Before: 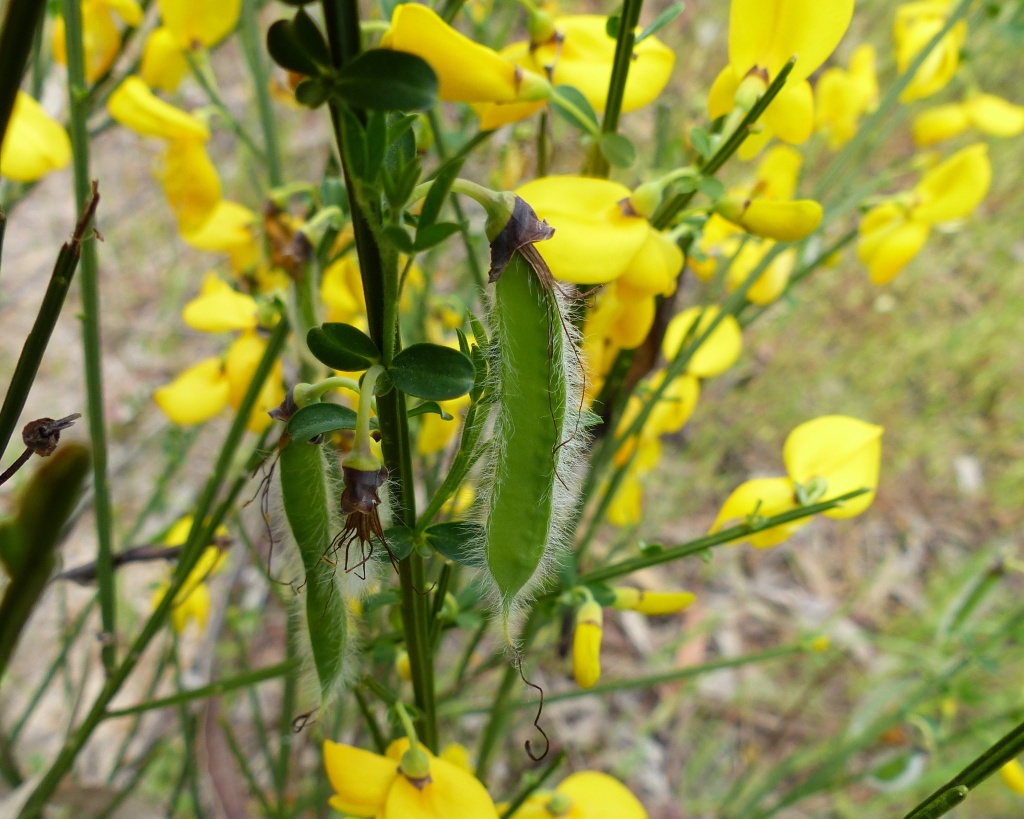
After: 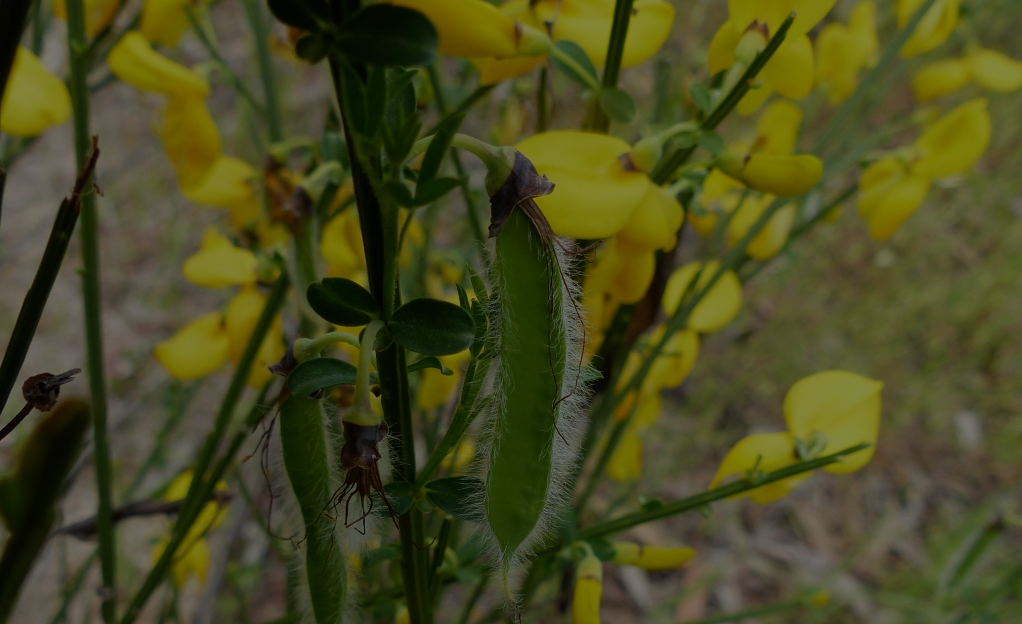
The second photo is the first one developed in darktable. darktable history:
crop: top 5.59%, bottom 18.156%
exposure: exposure -2.069 EV, compensate highlight preservation false
